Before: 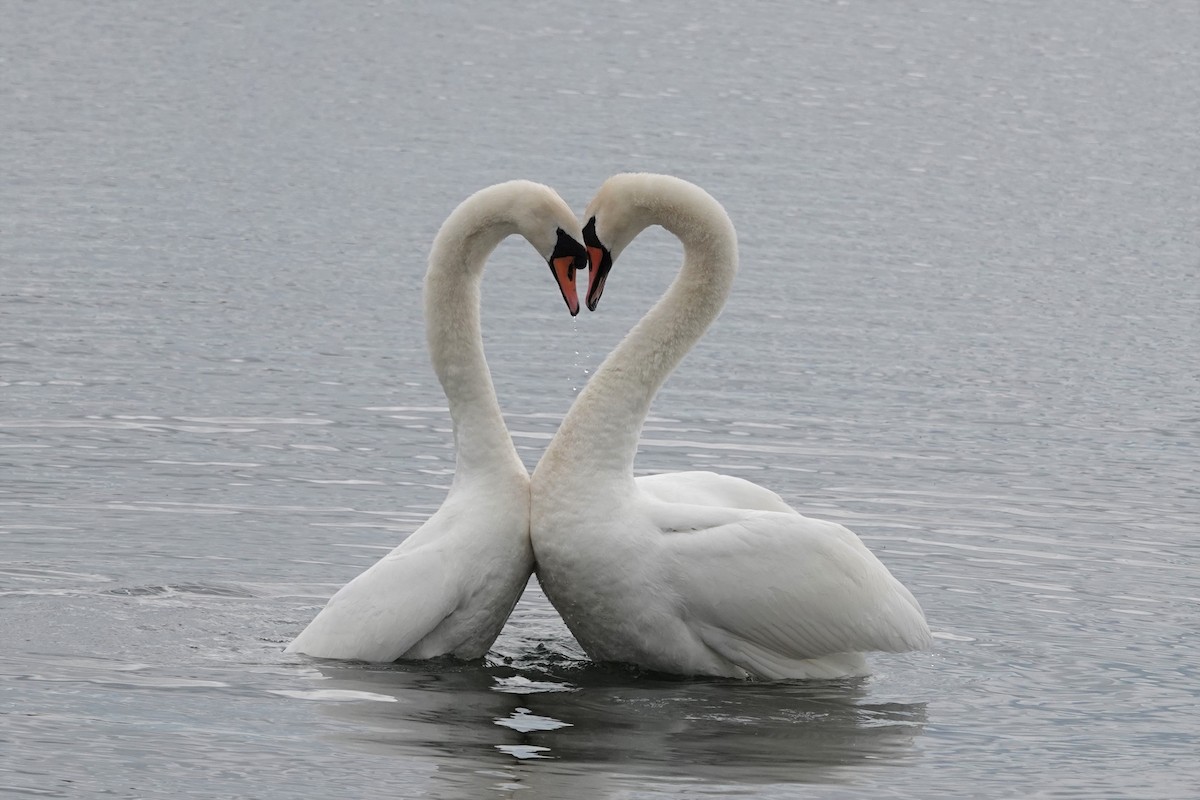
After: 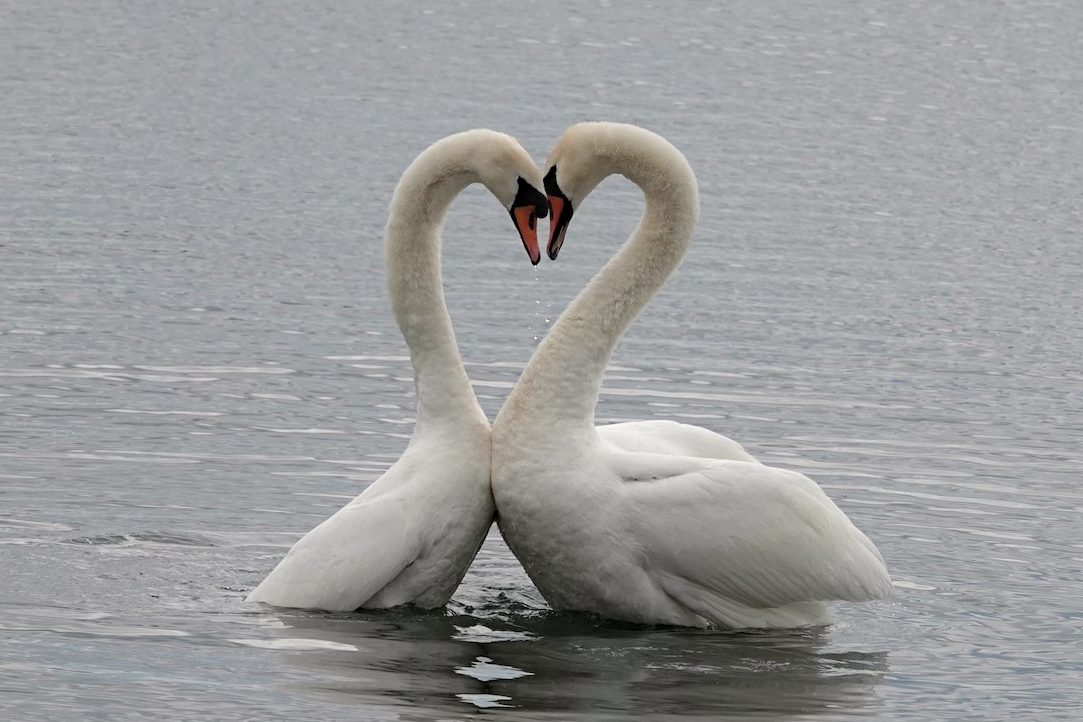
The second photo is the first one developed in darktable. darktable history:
haze removal: compatibility mode true, adaptive false
shadows and highlights: shadows 12, white point adjustment 1.2, highlights -0.36, soften with gaussian
white balance: red 1.009, blue 0.985
crop: left 3.305%, top 6.436%, right 6.389%, bottom 3.258%
